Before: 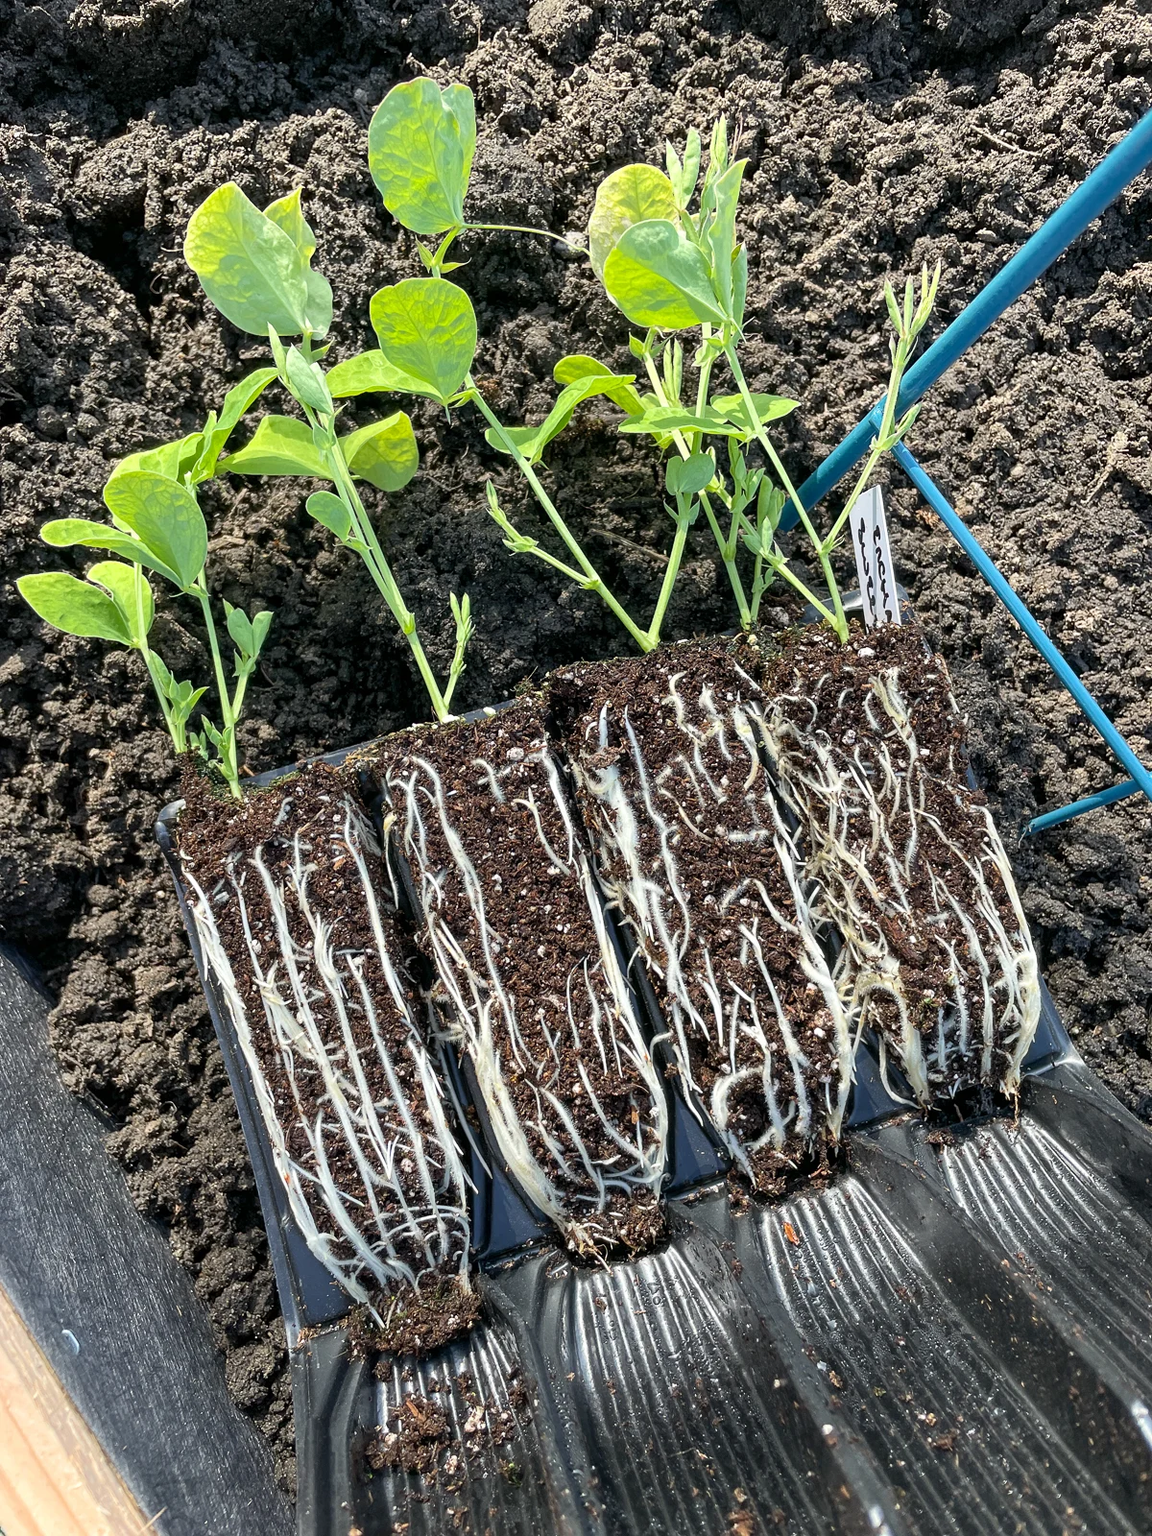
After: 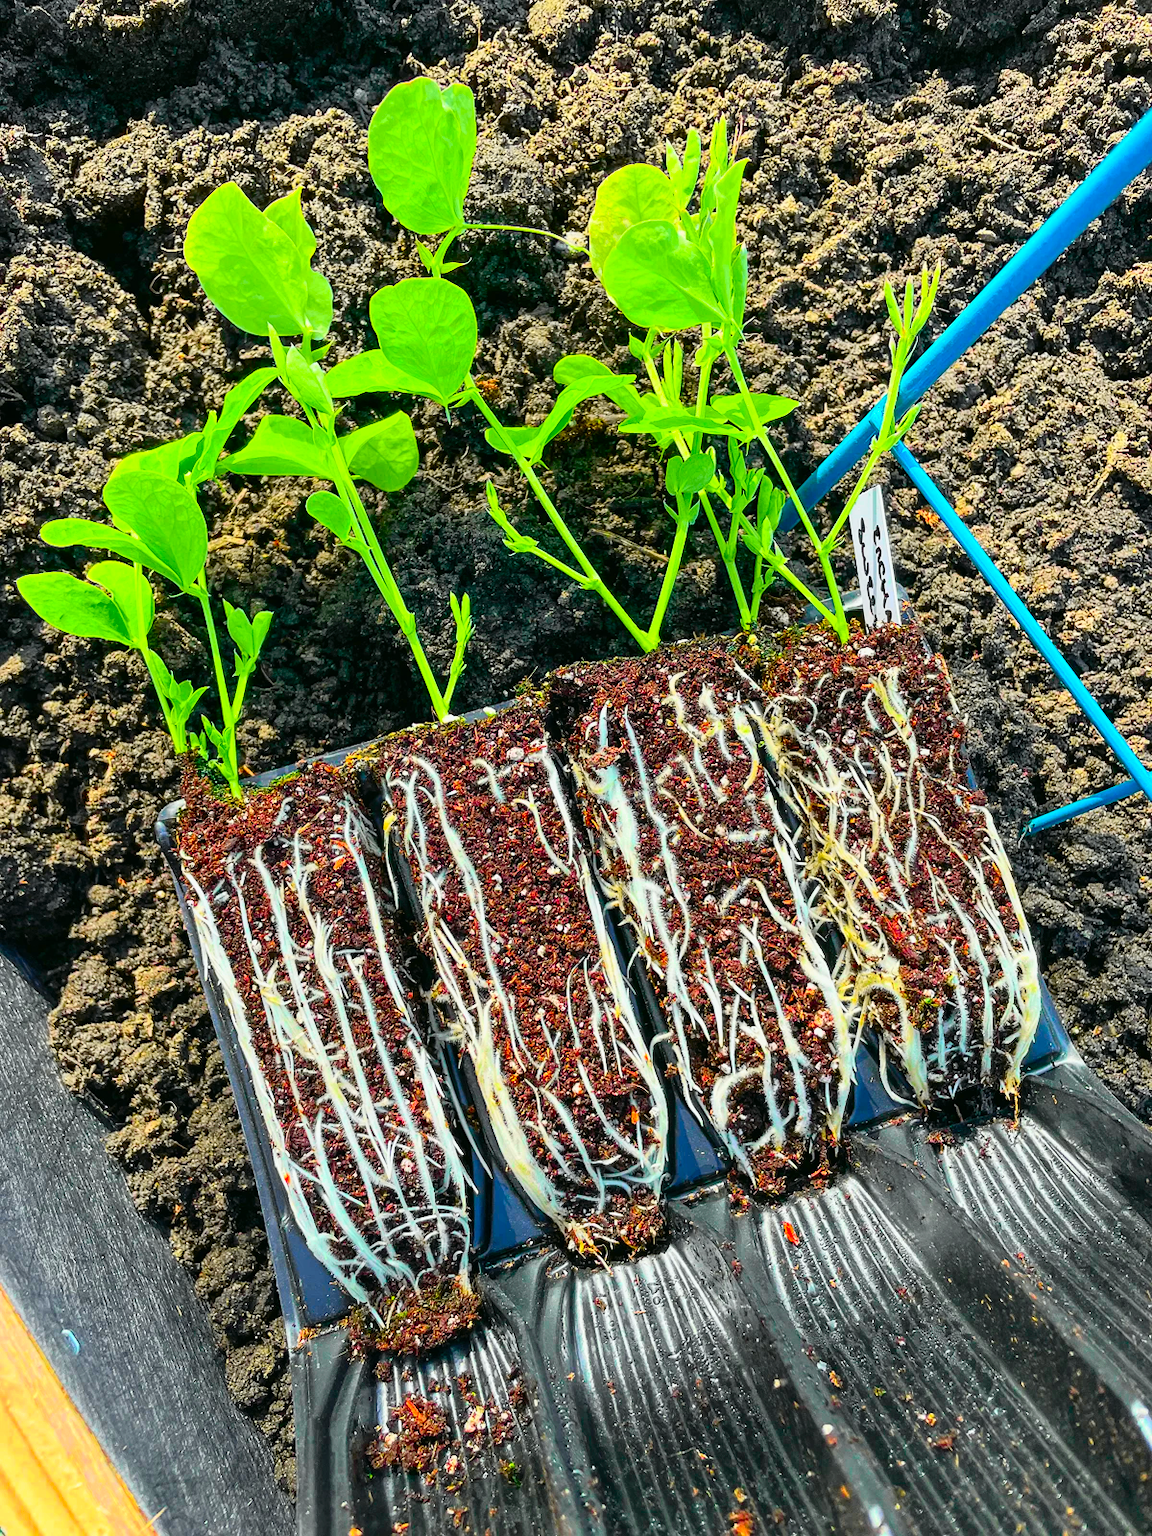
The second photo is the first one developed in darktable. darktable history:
exposure: compensate exposure bias true, compensate highlight preservation false
color correction: highlights b* 0.043, saturation 2.09
tone curve: curves: ch0 [(0, 0.012) (0.144, 0.137) (0.326, 0.386) (0.489, 0.573) (0.656, 0.763) (0.849, 0.902) (1, 0.974)]; ch1 [(0, 0) (0.366, 0.367) (0.475, 0.453) (0.494, 0.493) (0.504, 0.497) (0.544, 0.579) (0.562, 0.619) (0.622, 0.694) (1, 1)]; ch2 [(0, 0) (0.333, 0.346) (0.375, 0.375) (0.424, 0.43) (0.476, 0.492) (0.502, 0.503) (0.533, 0.541) (0.572, 0.615) (0.605, 0.656) (0.641, 0.709) (1, 1)], color space Lab, independent channels, preserve colors none
contrast equalizer: octaves 7, y [[0.5 ×6], [0.5 ×6], [0.5, 0.5, 0.501, 0.545, 0.707, 0.863], [0 ×6], [0 ×6]], mix -0.319
